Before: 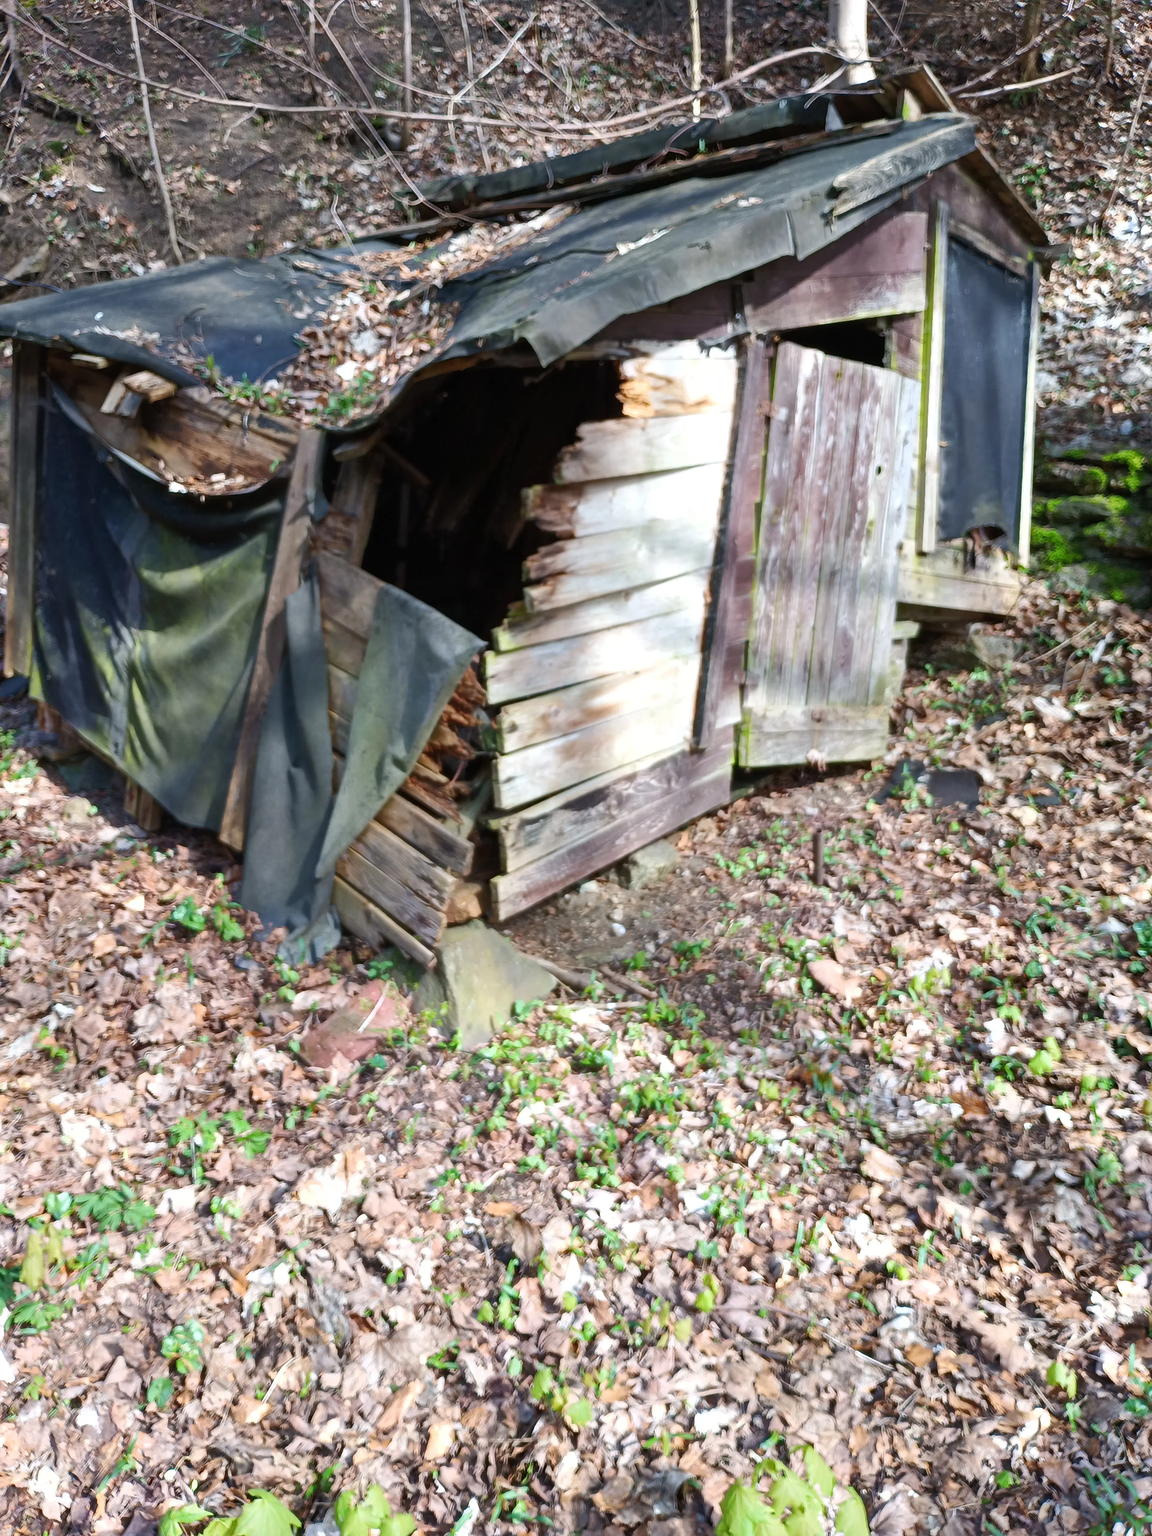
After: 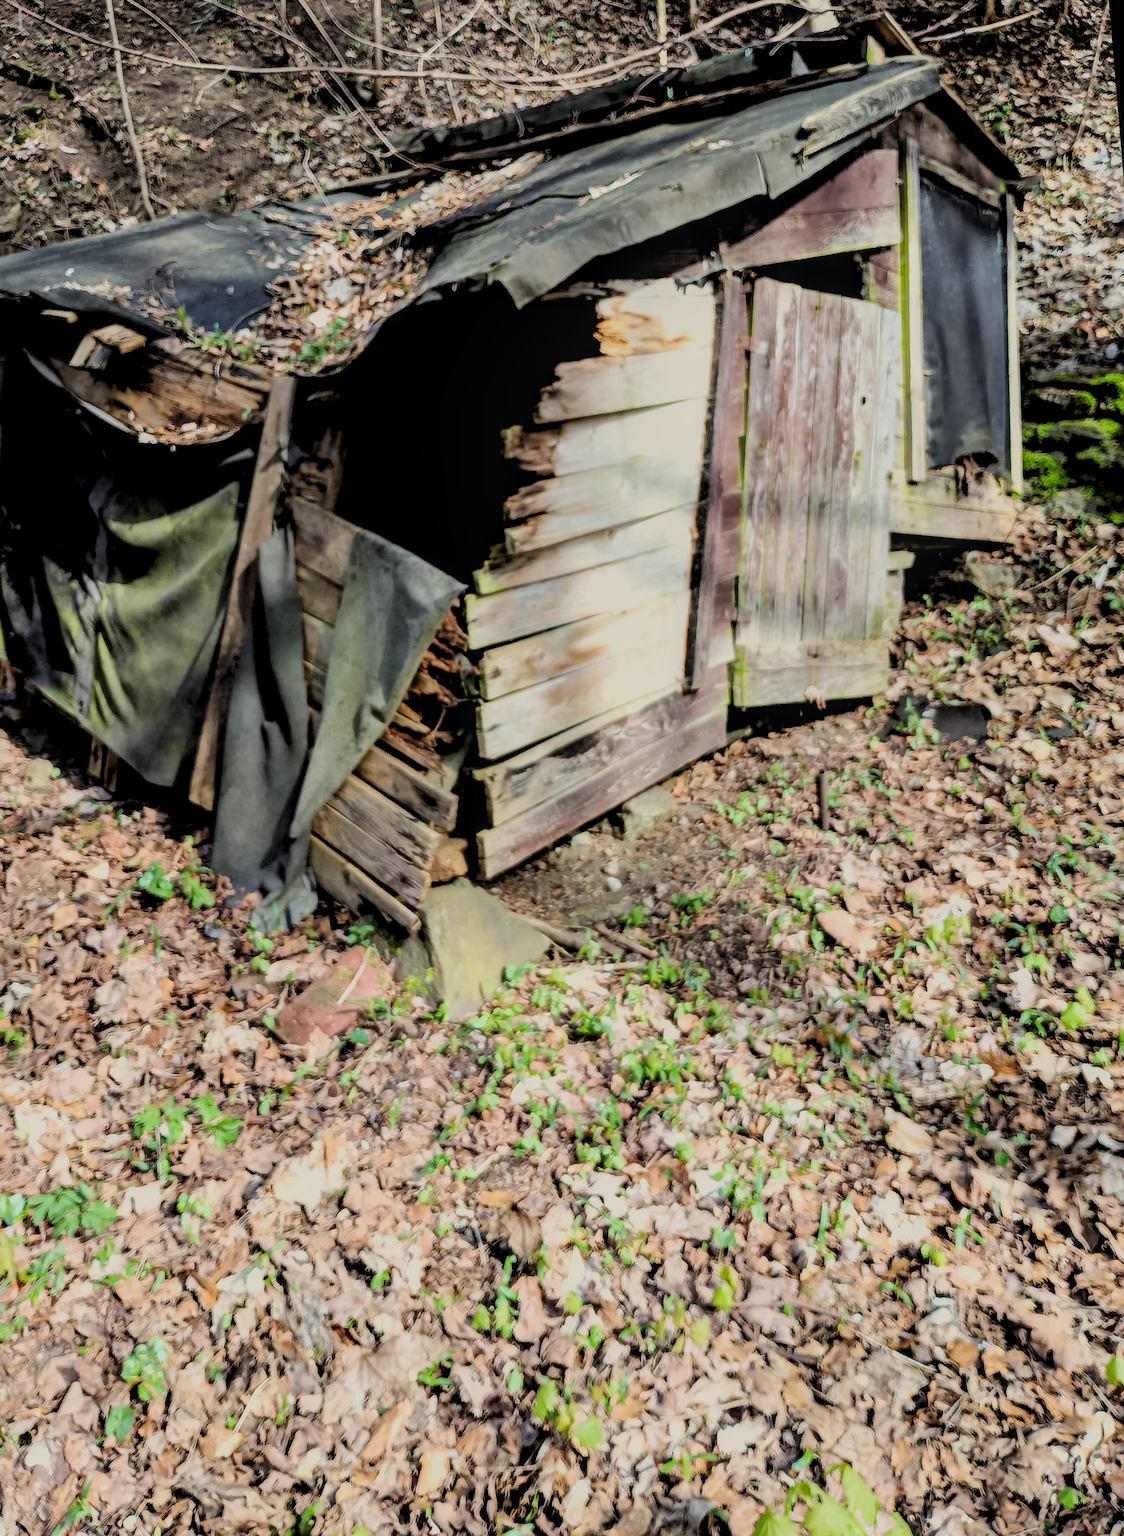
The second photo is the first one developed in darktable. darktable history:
rgb levels: levels [[0.029, 0.461, 0.922], [0, 0.5, 1], [0, 0.5, 1]]
local contrast: on, module defaults
rotate and perspective: rotation -1.68°, lens shift (vertical) -0.146, crop left 0.049, crop right 0.912, crop top 0.032, crop bottom 0.96
filmic rgb: black relative exposure -7.15 EV, white relative exposure 5.36 EV, hardness 3.02, color science v6 (2022)
color balance: lift [1.005, 1.002, 0.998, 0.998], gamma [1, 1.021, 1.02, 0.979], gain [0.923, 1.066, 1.056, 0.934]
